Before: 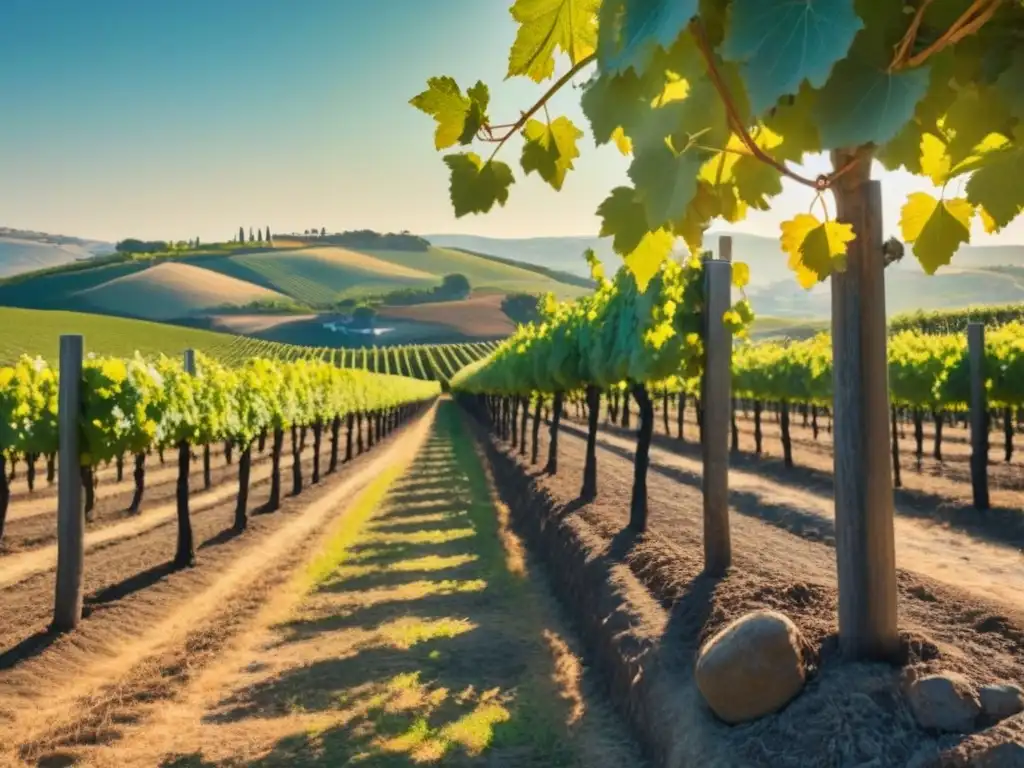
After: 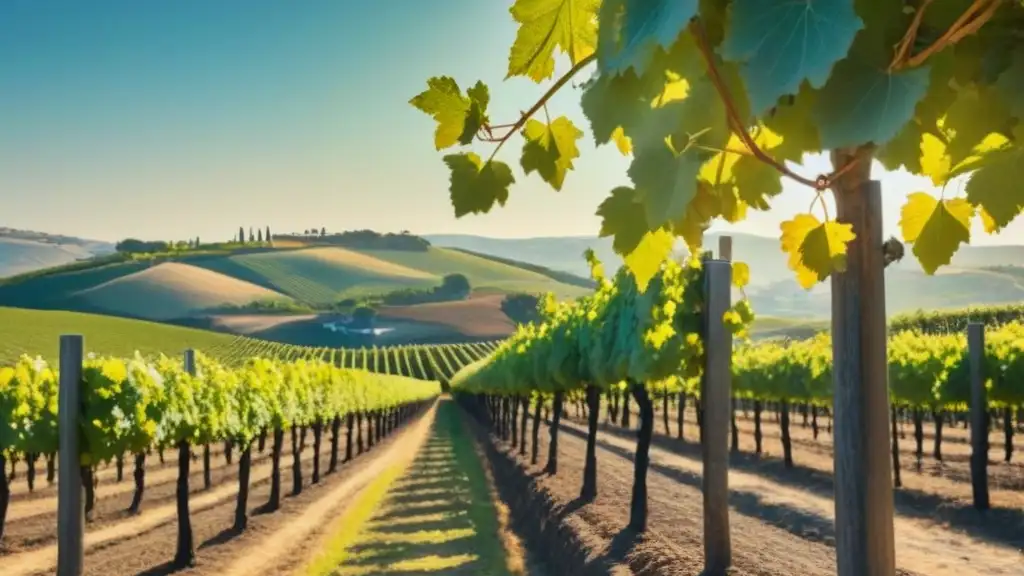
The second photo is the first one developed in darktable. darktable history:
crop: bottom 24.988%
white balance: red 0.978, blue 0.999
